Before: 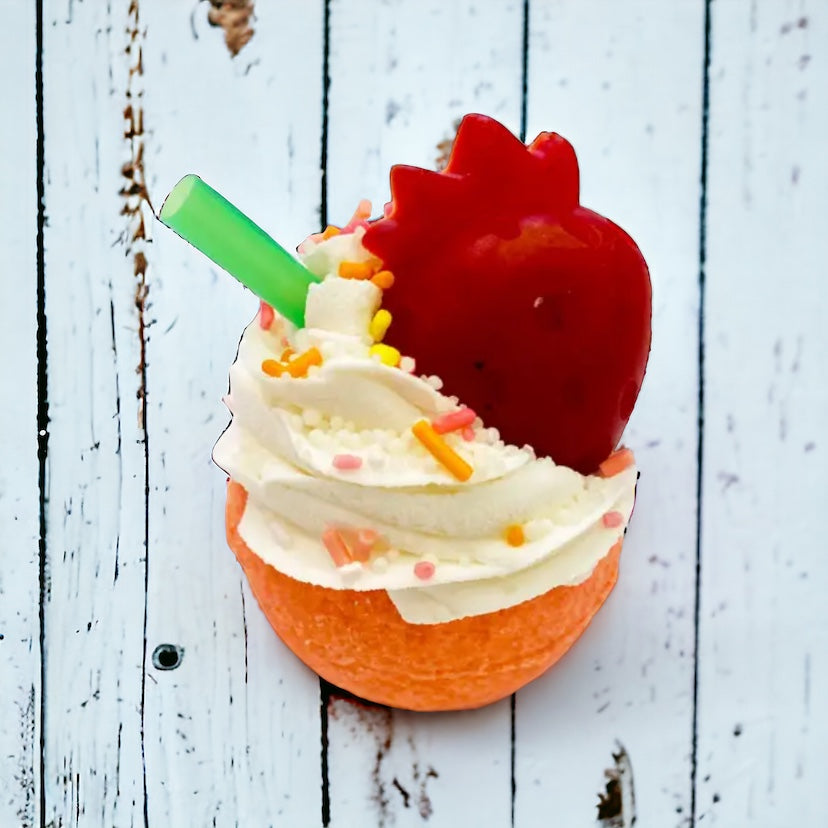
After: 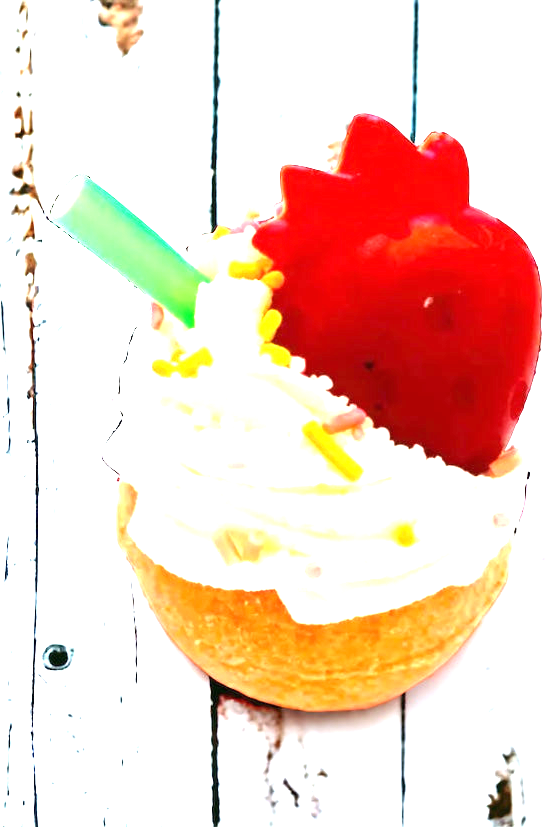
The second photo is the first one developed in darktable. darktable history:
exposure: black level correction 0, exposure 1.741 EV, compensate exposure bias true, compensate highlight preservation false
crop and rotate: left 13.342%, right 19.991%
